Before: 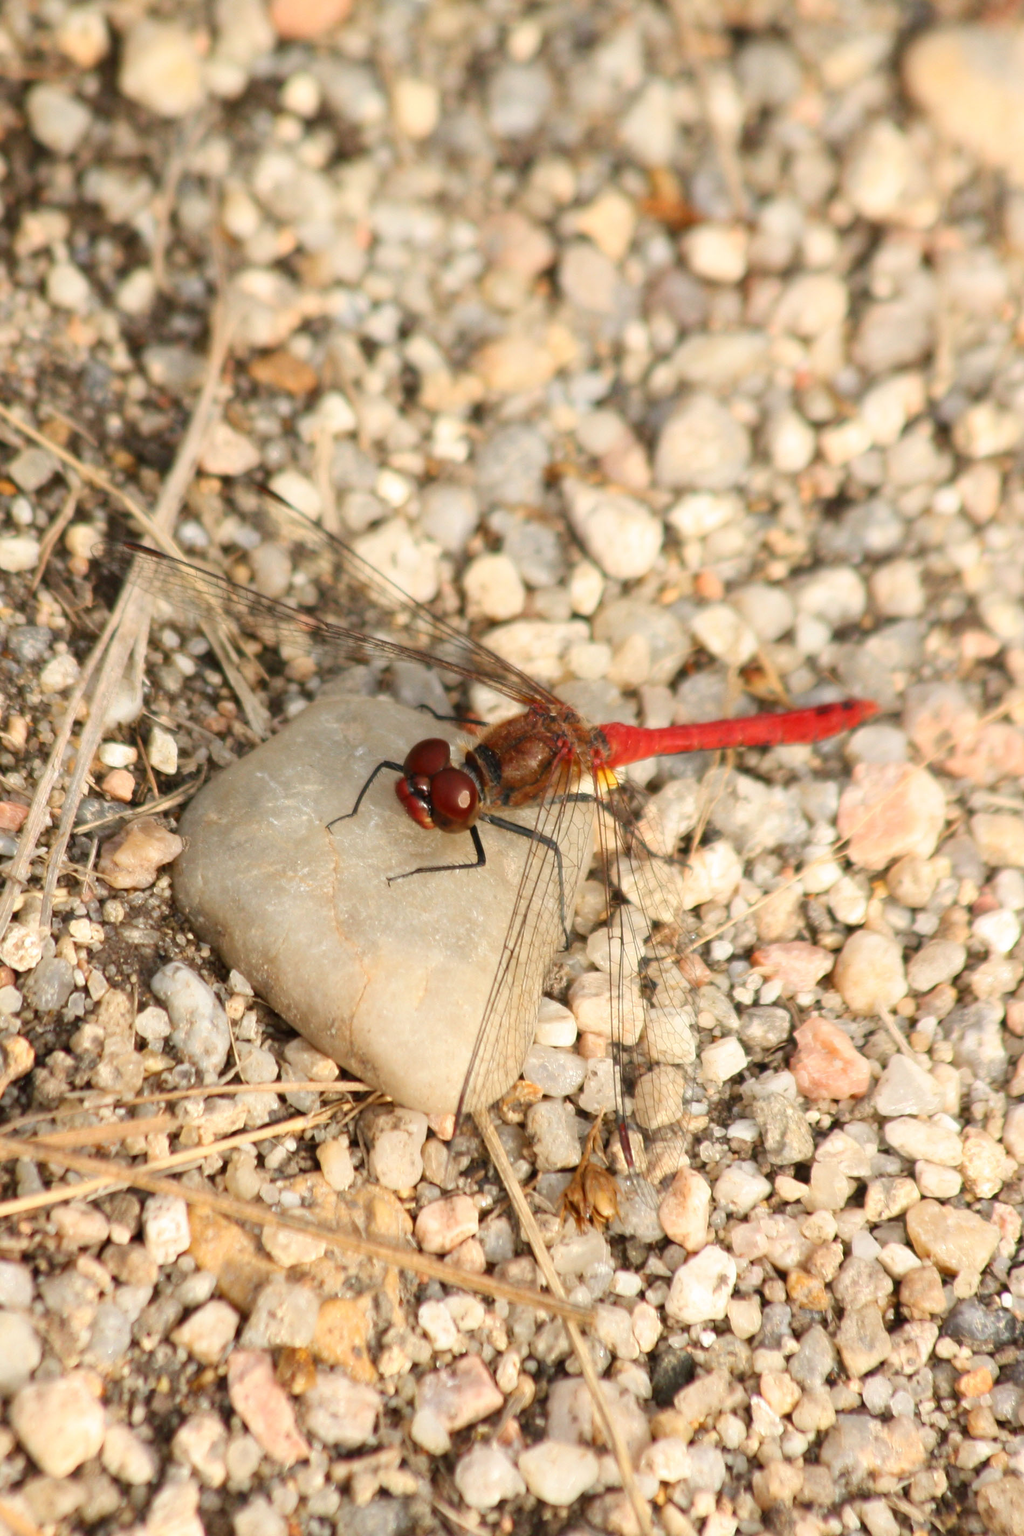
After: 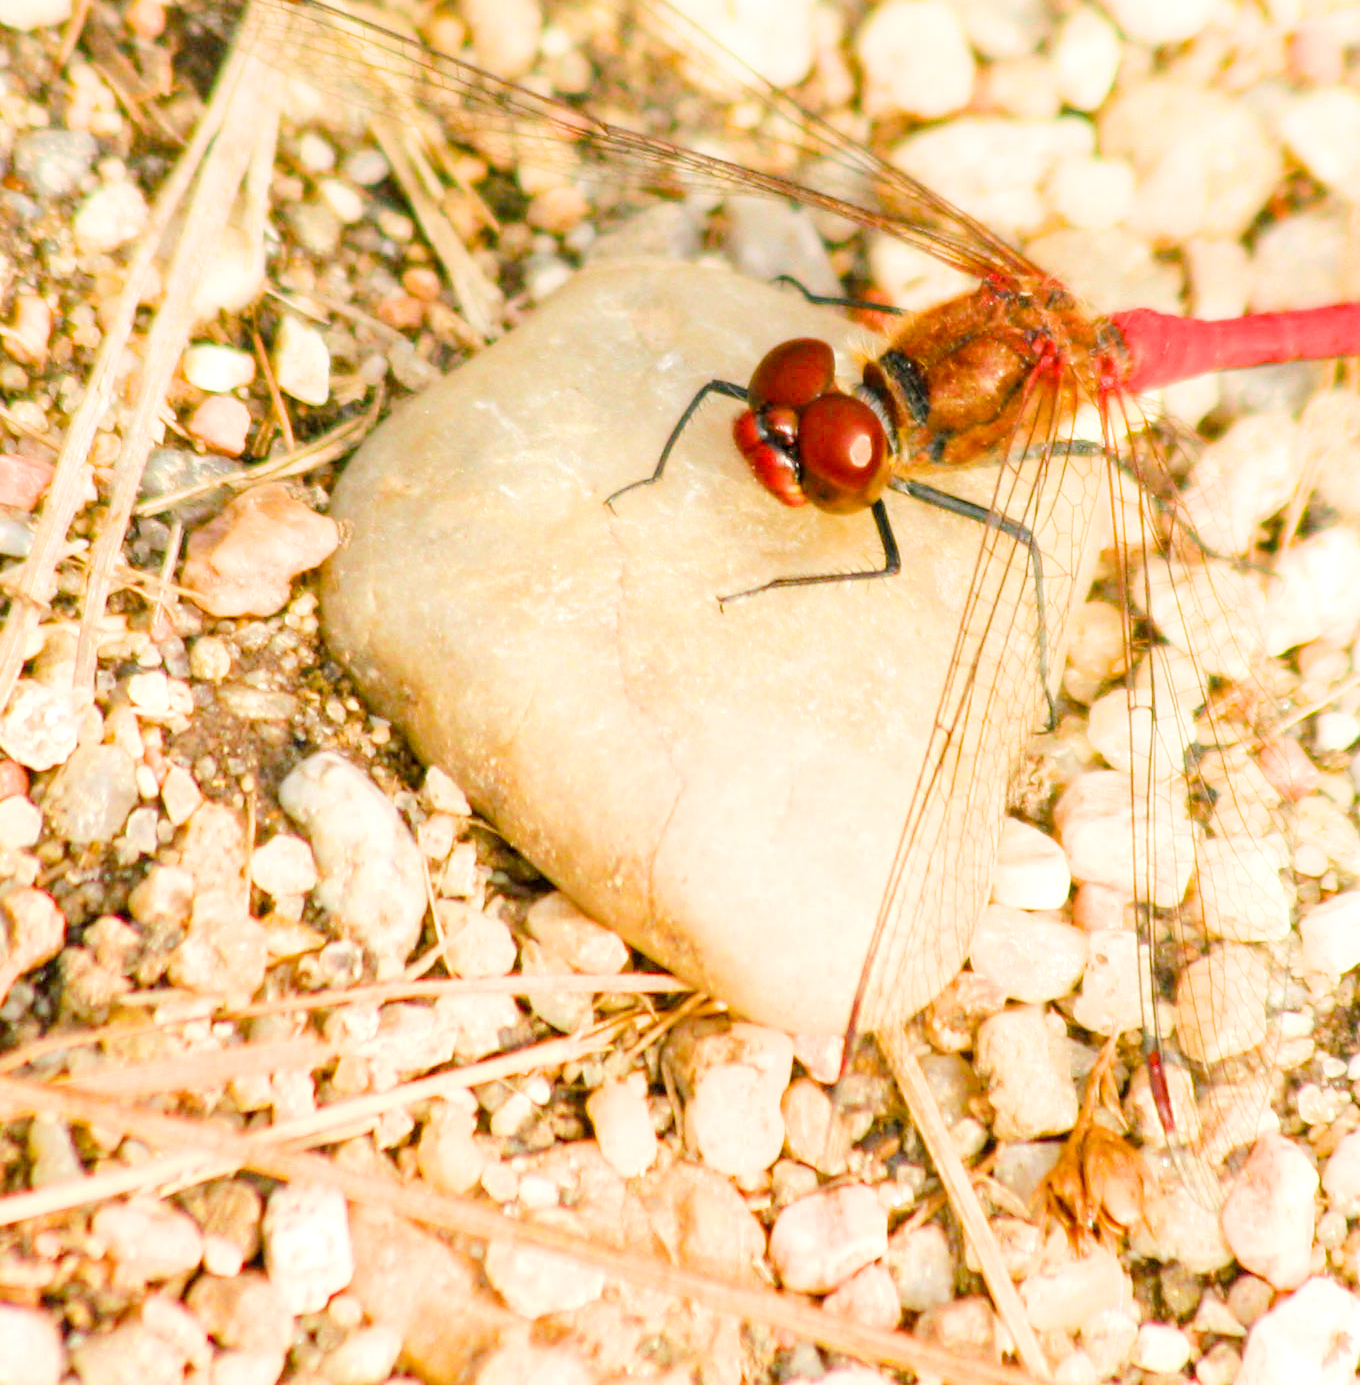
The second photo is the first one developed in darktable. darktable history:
filmic rgb: black relative exposure -7.65 EV, white relative exposure 4.56 EV, hardness 3.61, iterations of high-quality reconstruction 0
crop: top 36.214%, right 28.368%, bottom 15.147%
levels: levels [0, 0.478, 1]
local contrast: on, module defaults
color balance rgb: shadows lift › luminance -8.043%, shadows lift › chroma 2.275%, shadows lift › hue 165.93°, linear chroma grading › global chroma 14.82%, perceptual saturation grading › global saturation 19.409%, perceptual brilliance grading › global brilliance 10.303%, perceptual brilliance grading › shadows 15.707%, global vibrance 20.296%
exposure: black level correction 0.001, exposure 1.321 EV, compensate highlight preservation false
tone equalizer: on, module defaults
